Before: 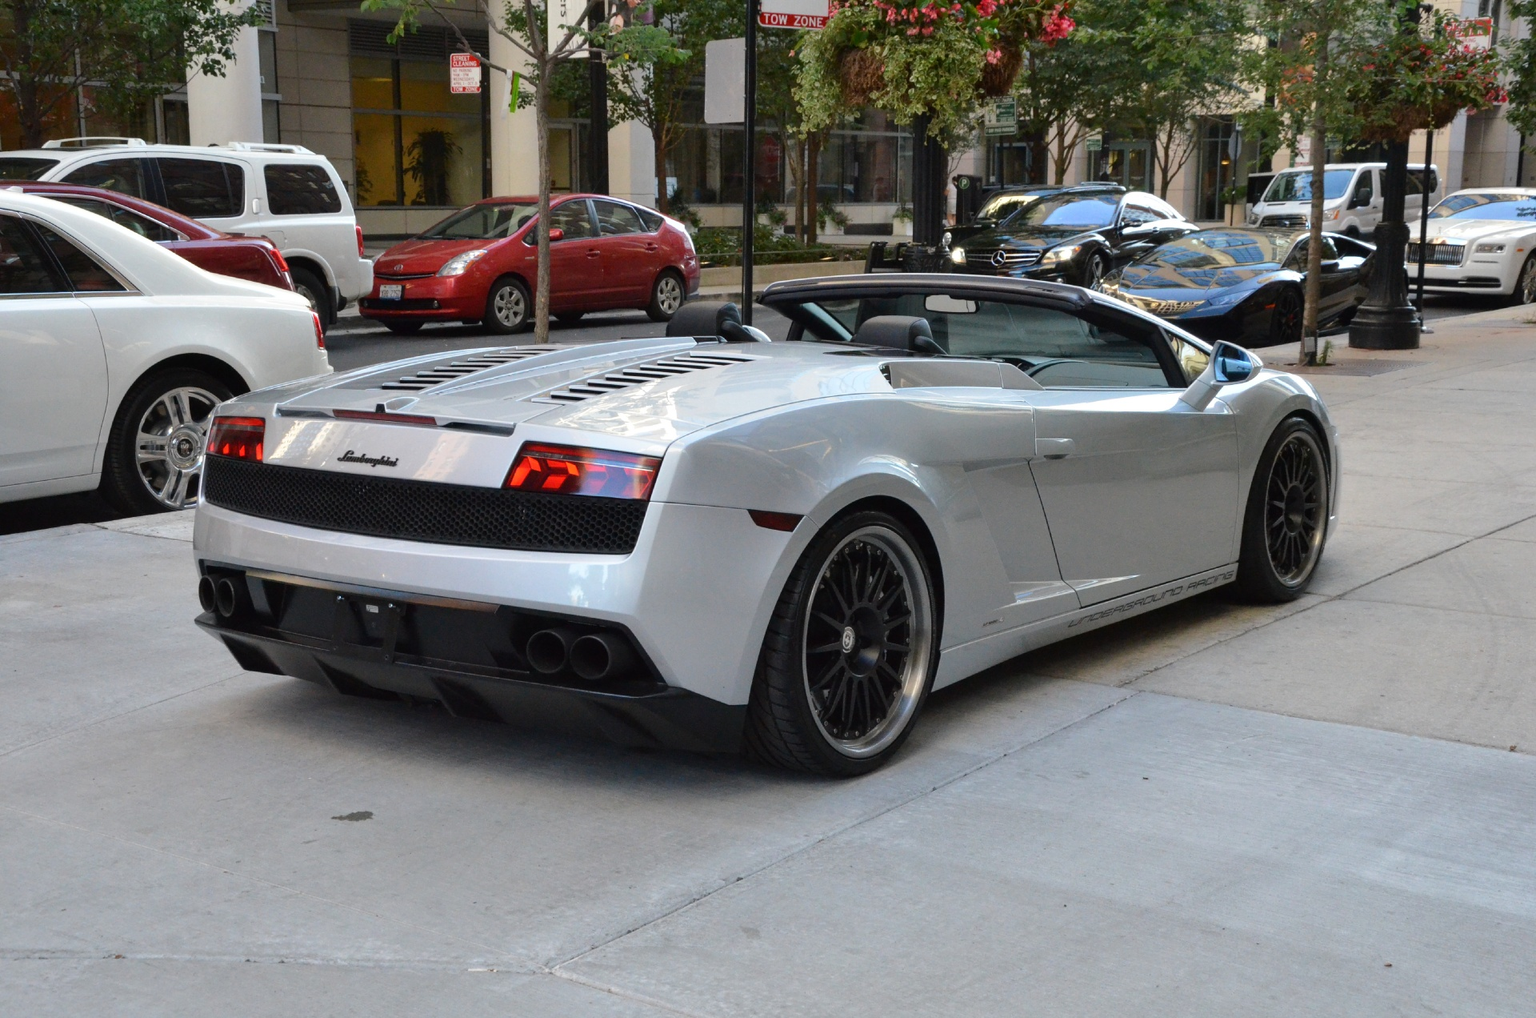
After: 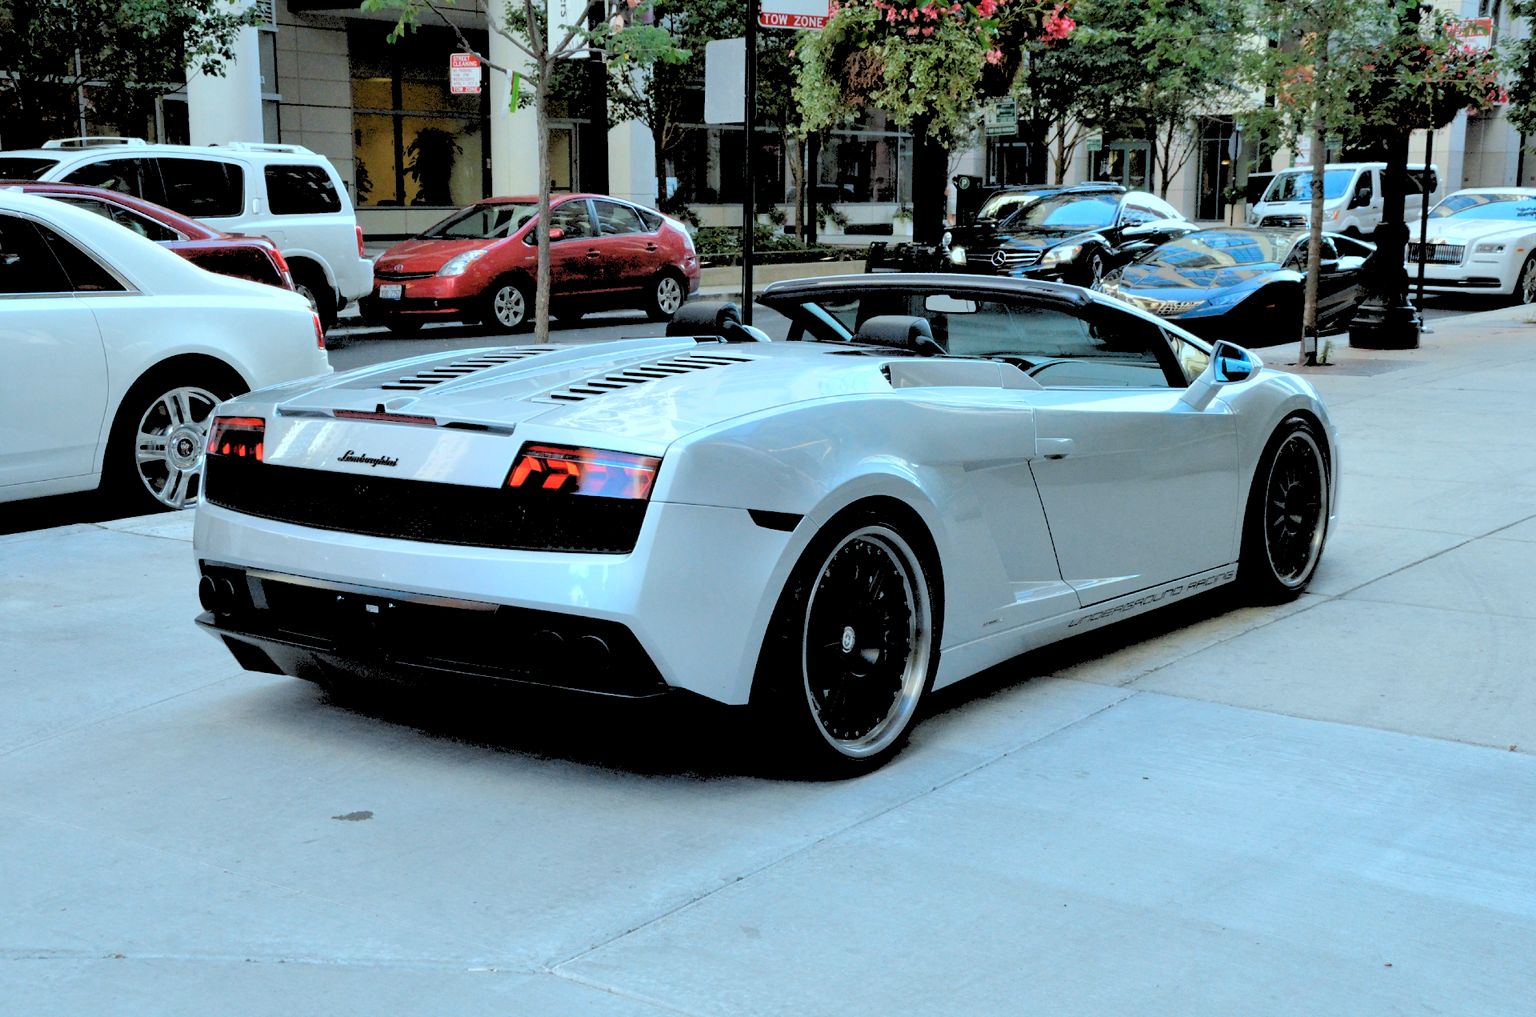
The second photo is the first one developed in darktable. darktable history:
color correction: highlights a* -11.71, highlights b* -15.58
rgb levels: levels [[0.027, 0.429, 0.996], [0, 0.5, 1], [0, 0.5, 1]]
